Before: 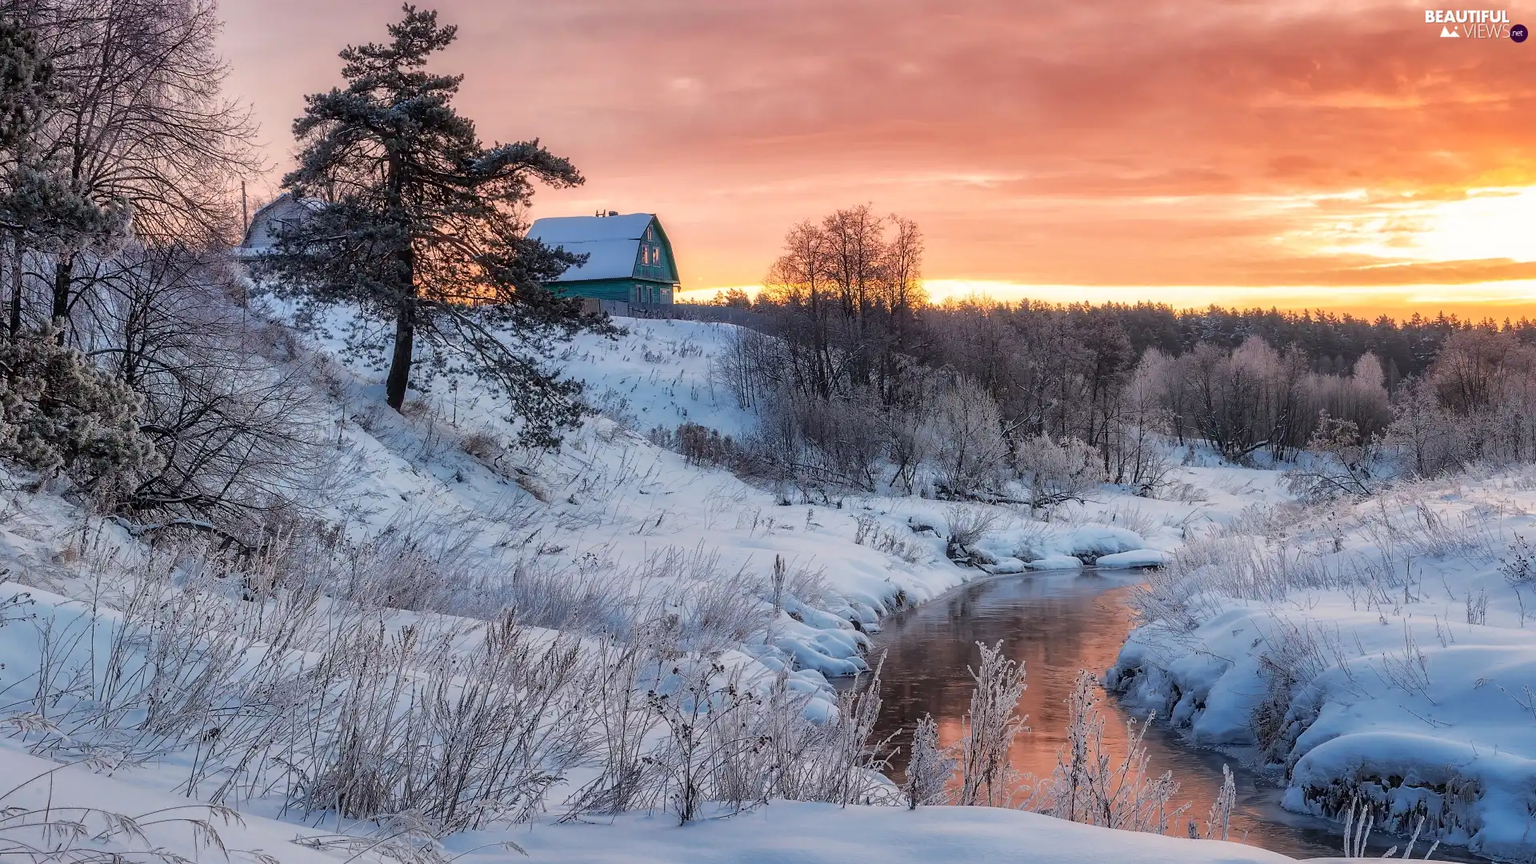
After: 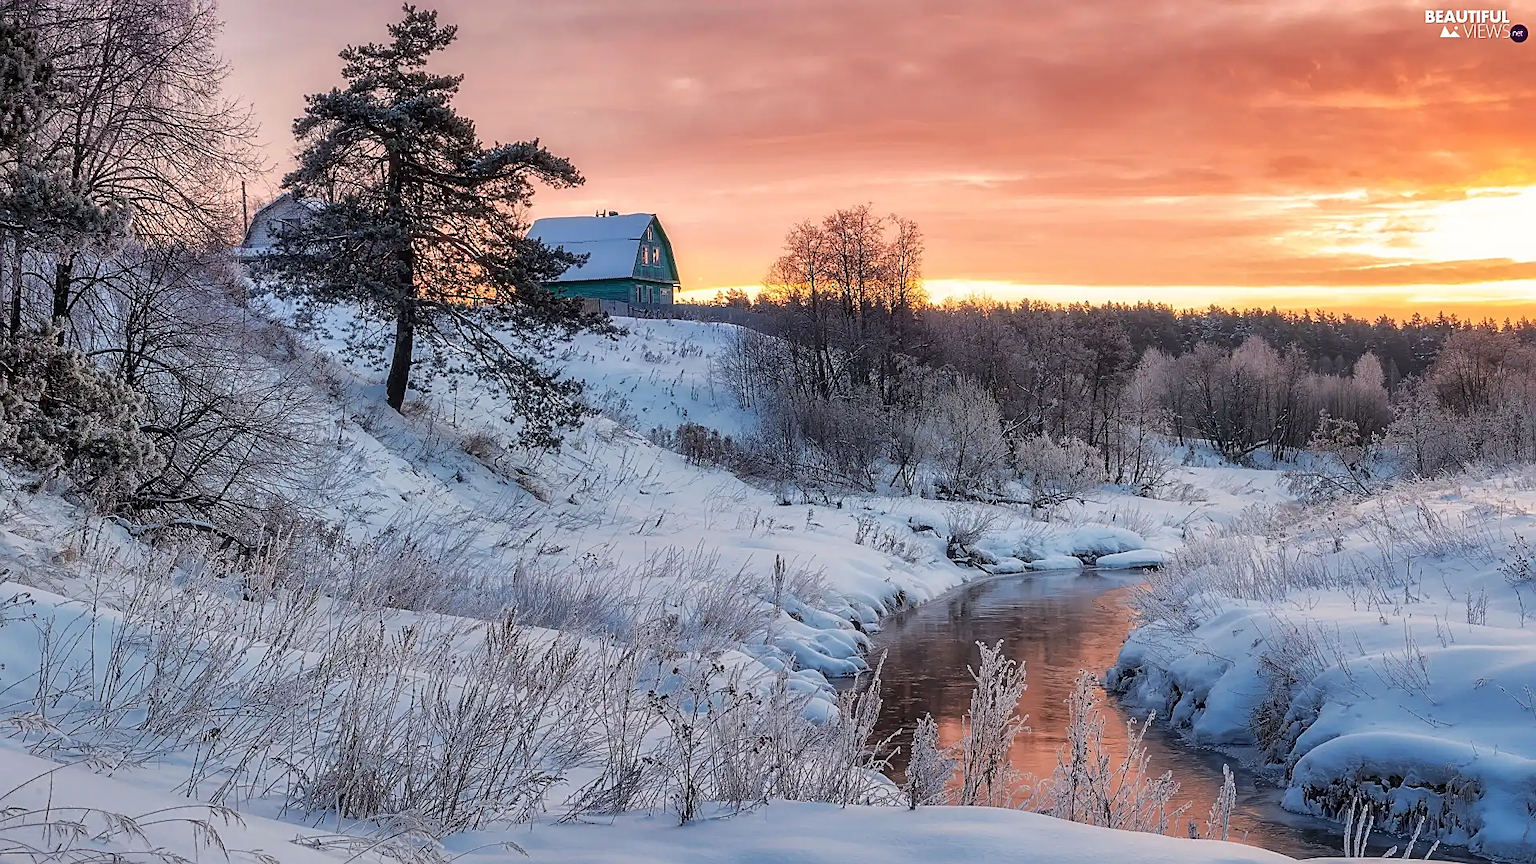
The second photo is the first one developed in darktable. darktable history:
sharpen: amount 0.557
